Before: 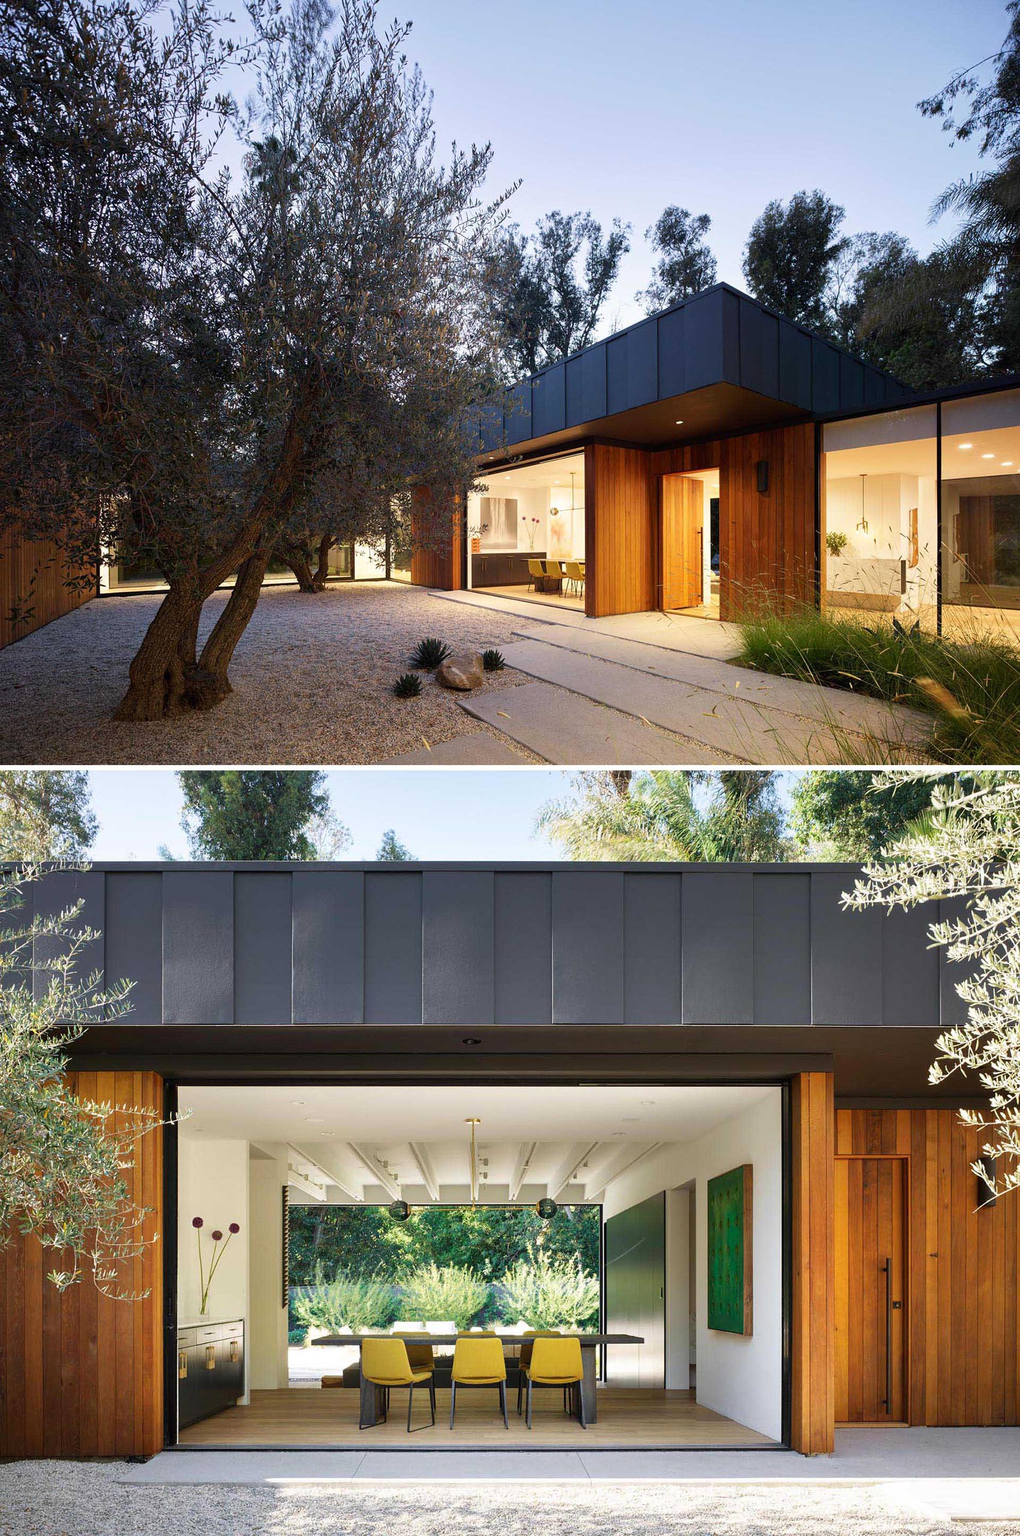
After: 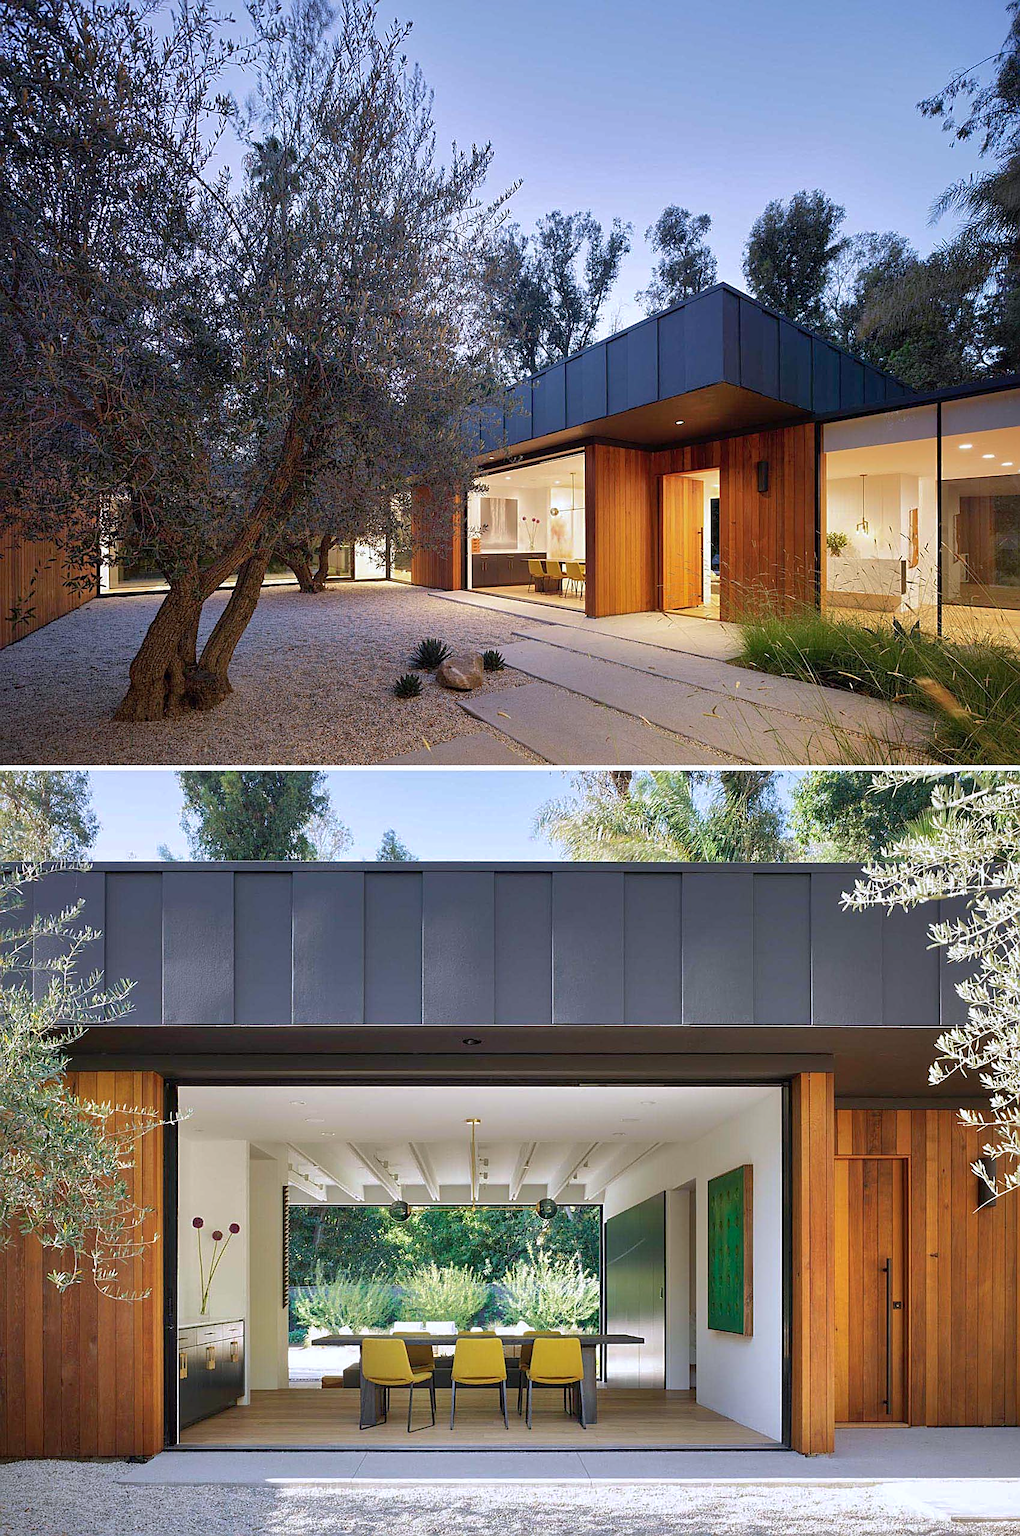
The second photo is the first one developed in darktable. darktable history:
shadows and highlights: highlights -59.68
color calibration: illuminant as shot in camera, x 0.358, y 0.373, temperature 4628.91 K
sharpen: on, module defaults
